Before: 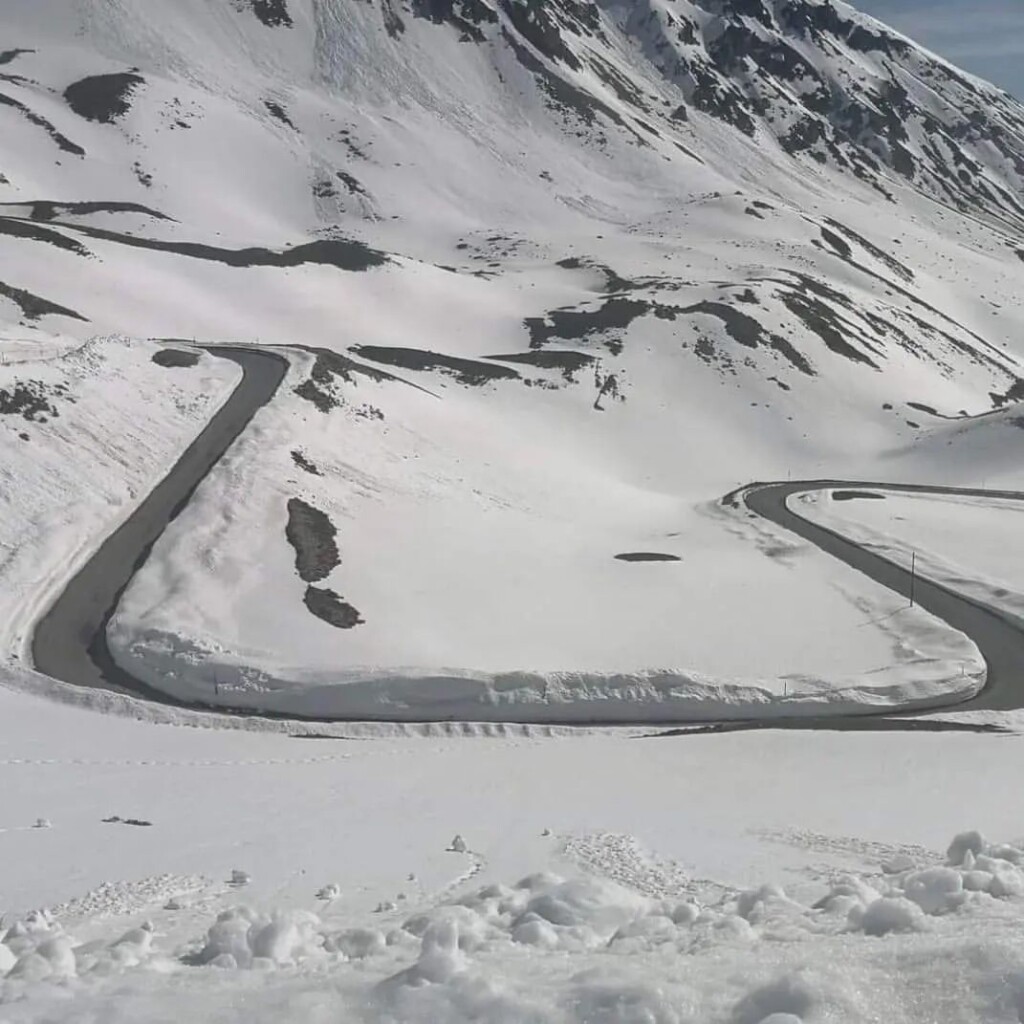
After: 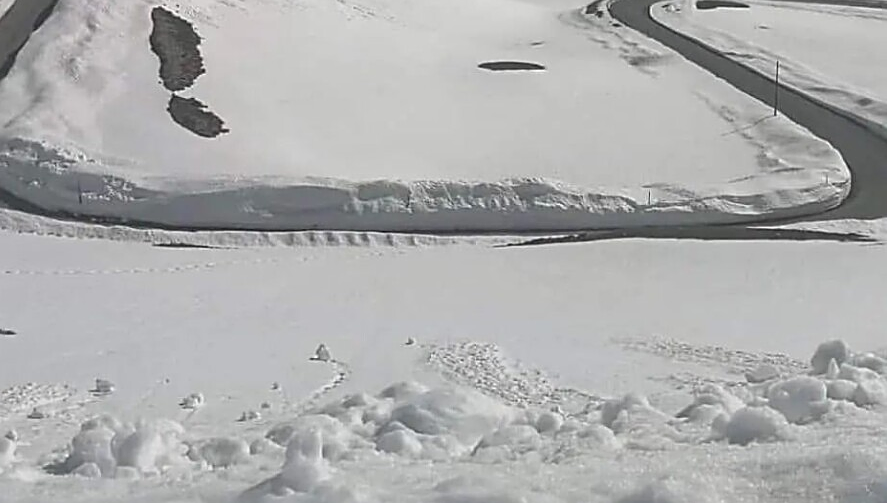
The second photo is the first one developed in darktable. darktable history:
crop and rotate: left 13.31%, top 48.014%, bottom 2.776%
sharpen: amount 0.744
